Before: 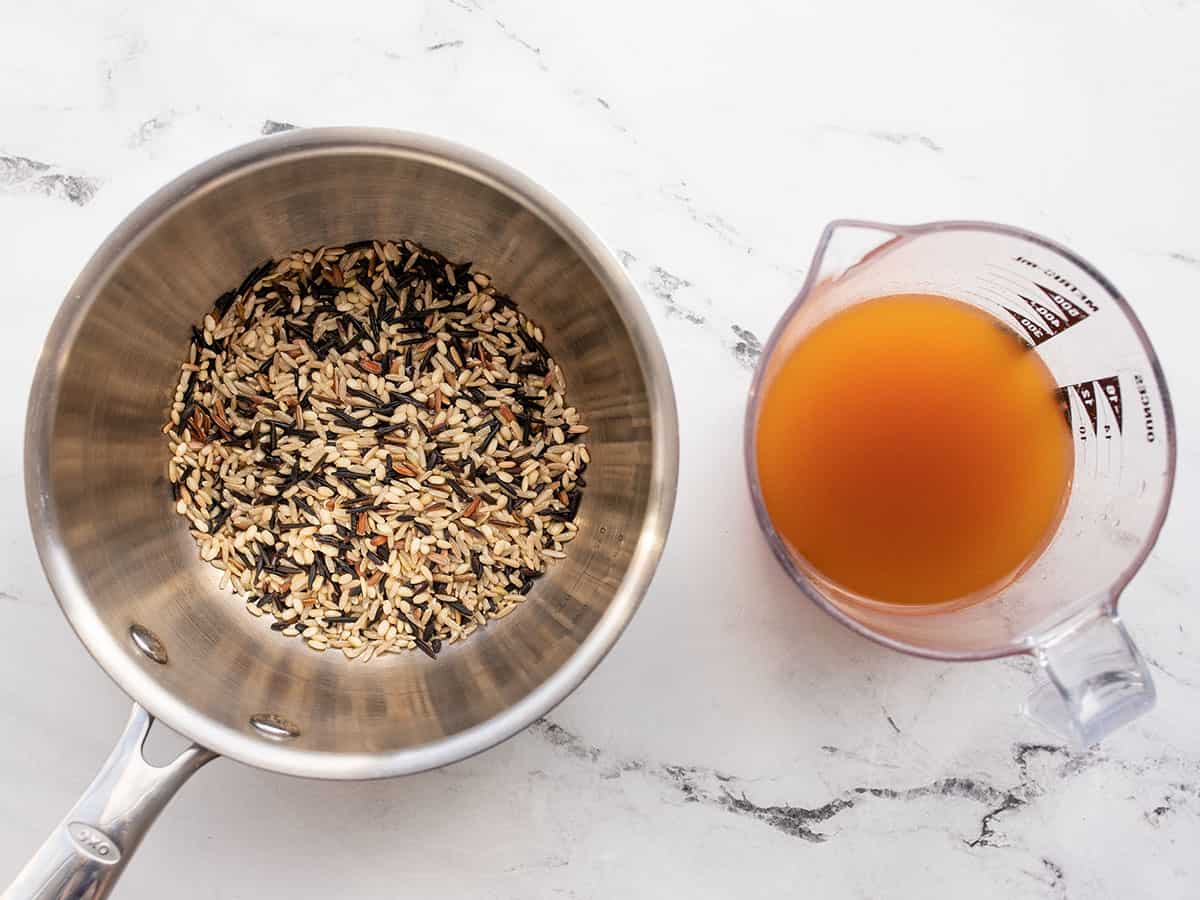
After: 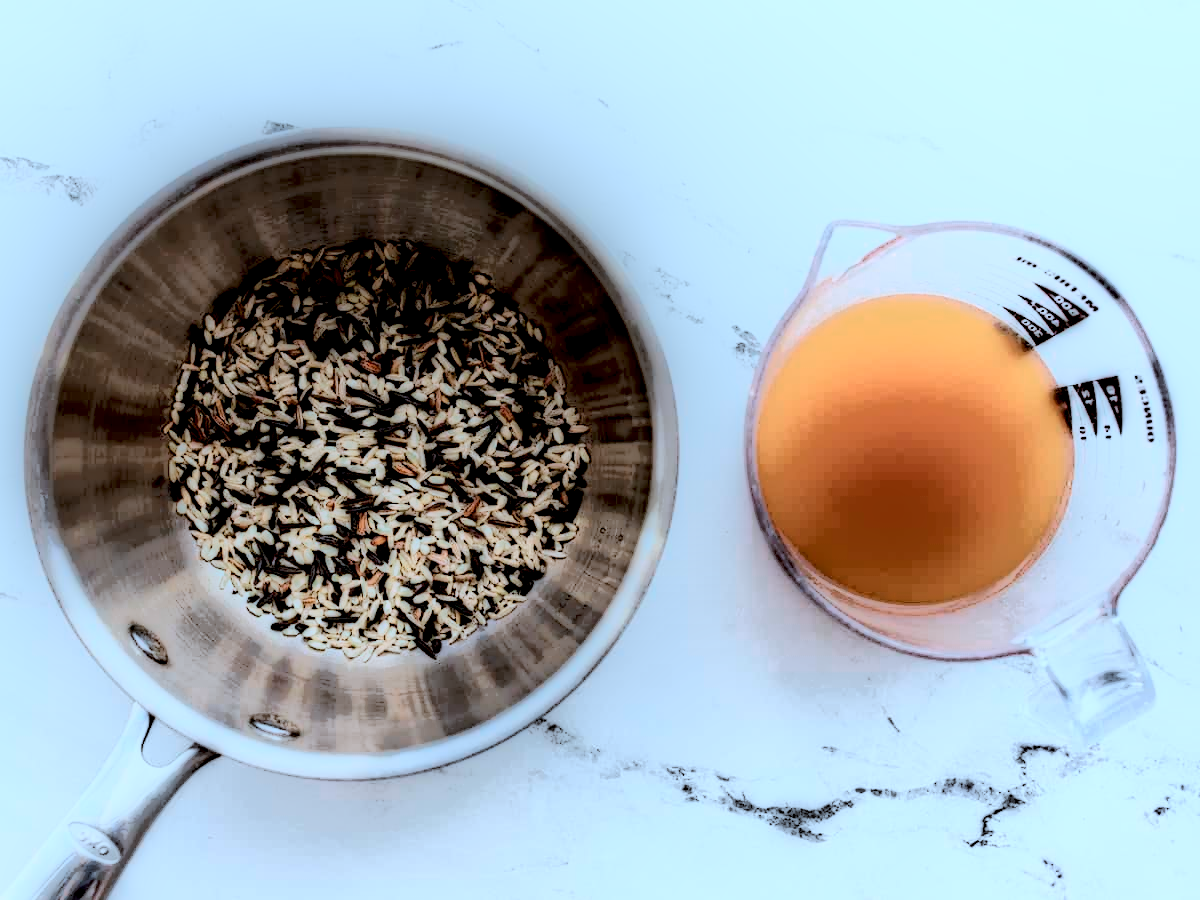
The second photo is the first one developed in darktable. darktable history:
local contrast: highlights 0%, shadows 232%, detail 164%, midtone range 0.002
tone equalizer: -8 EV -0.001 EV, -7 EV 0.003 EV, -6 EV -0.009 EV, -5 EV 0.01 EV, -4 EV -0.009 EV, -3 EV 0.029 EV, -2 EV -0.053 EV, -1 EV -0.294 EV, +0 EV -0.588 EV, edges refinement/feathering 500, mask exposure compensation -1.57 EV, preserve details no
color zones: curves: ch0 [(0, 0.558) (0.143, 0.548) (0.286, 0.447) (0.429, 0.259) (0.571, 0.5) (0.714, 0.5) (0.857, 0.593) (1, 0.558)]; ch1 [(0, 0.543) (0.01, 0.544) (0.12, 0.492) (0.248, 0.458) (0.5, 0.534) (0.748, 0.5) (0.99, 0.469) (1, 0.543)]; ch2 [(0, 0.507) (0.143, 0.522) (0.286, 0.505) (0.429, 0.5) (0.571, 0.5) (0.714, 0.5) (0.857, 0.5) (1, 0.507)]
tone curve: curves: ch0 [(0, 0) (0.003, 0.037) (0.011, 0.061) (0.025, 0.104) (0.044, 0.145) (0.069, 0.145) (0.1, 0.127) (0.136, 0.175) (0.177, 0.207) (0.224, 0.252) (0.277, 0.341) (0.335, 0.446) (0.399, 0.554) (0.468, 0.658) (0.543, 0.757) (0.623, 0.843) (0.709, 0.919) (0.801, 0.958) (0.898, 0.975) (1, 1)], color space Lab, independent channels, preserve colors none
color correction: highlights a* -8.94, highlights b* -22.47
